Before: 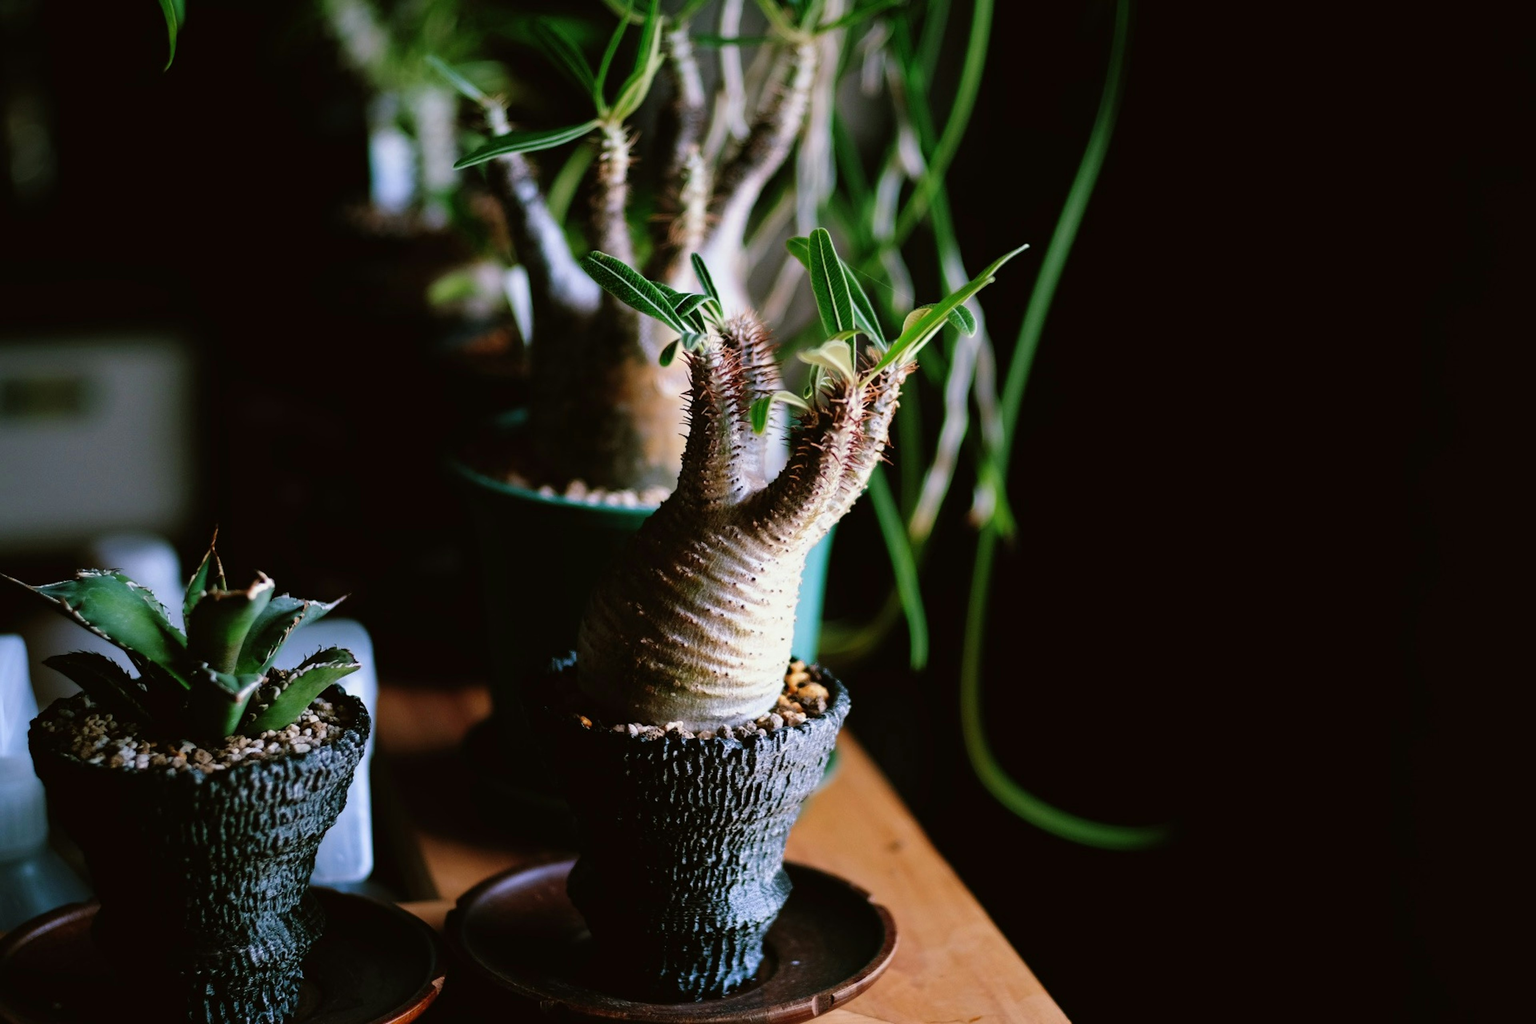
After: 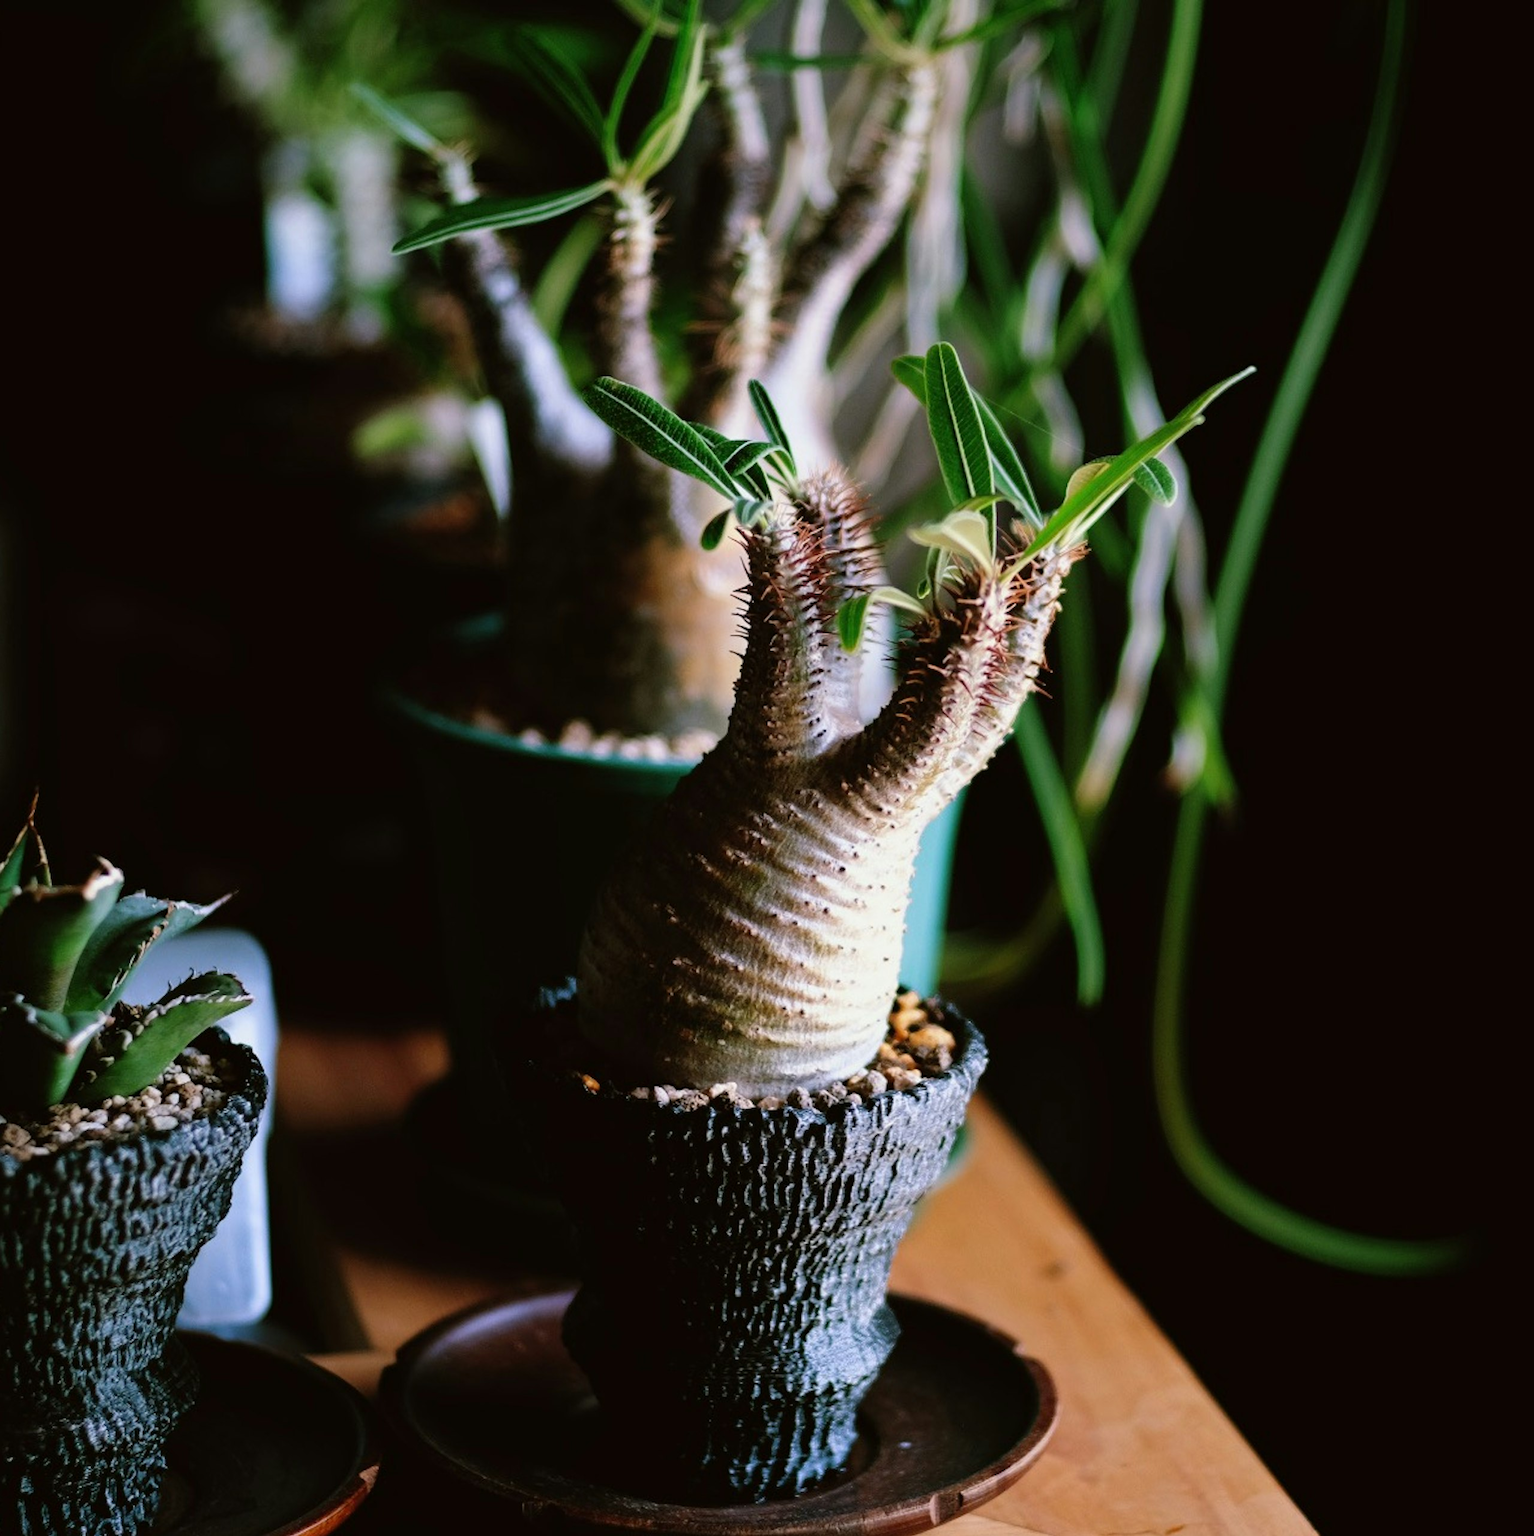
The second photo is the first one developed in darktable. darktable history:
crop and rotate: left 12.54%, right 20.875%
